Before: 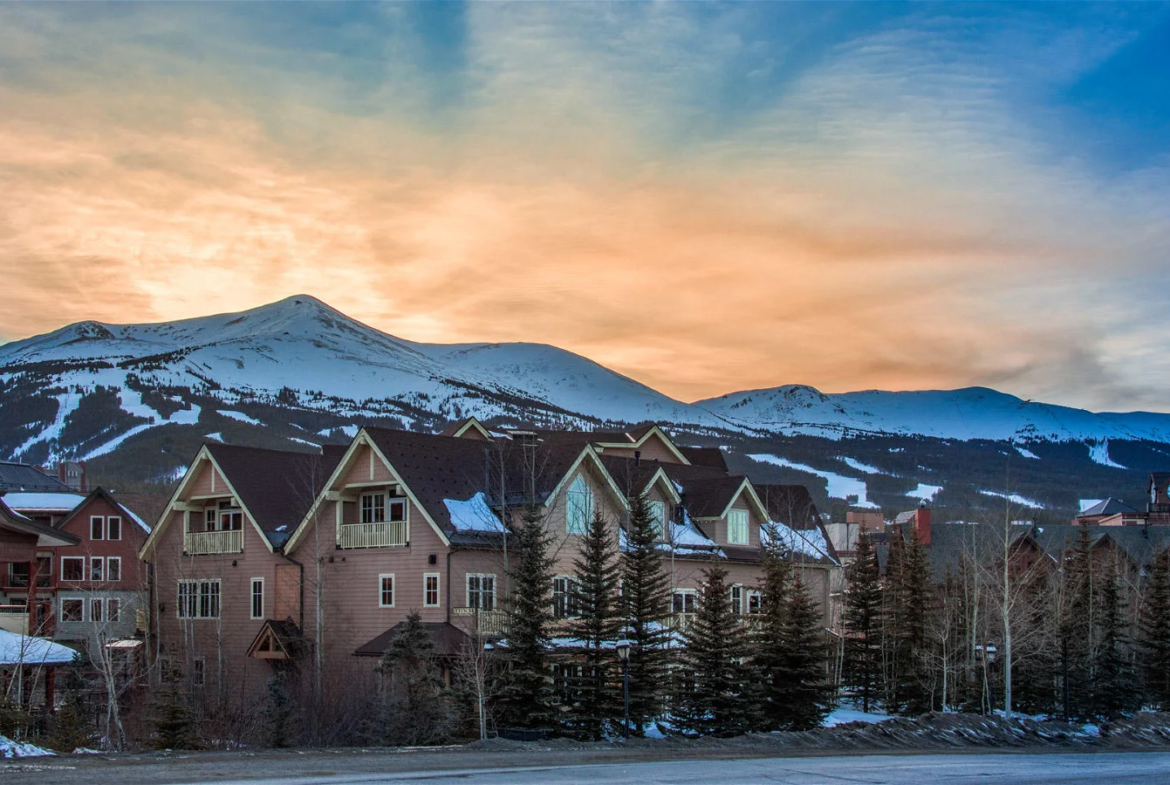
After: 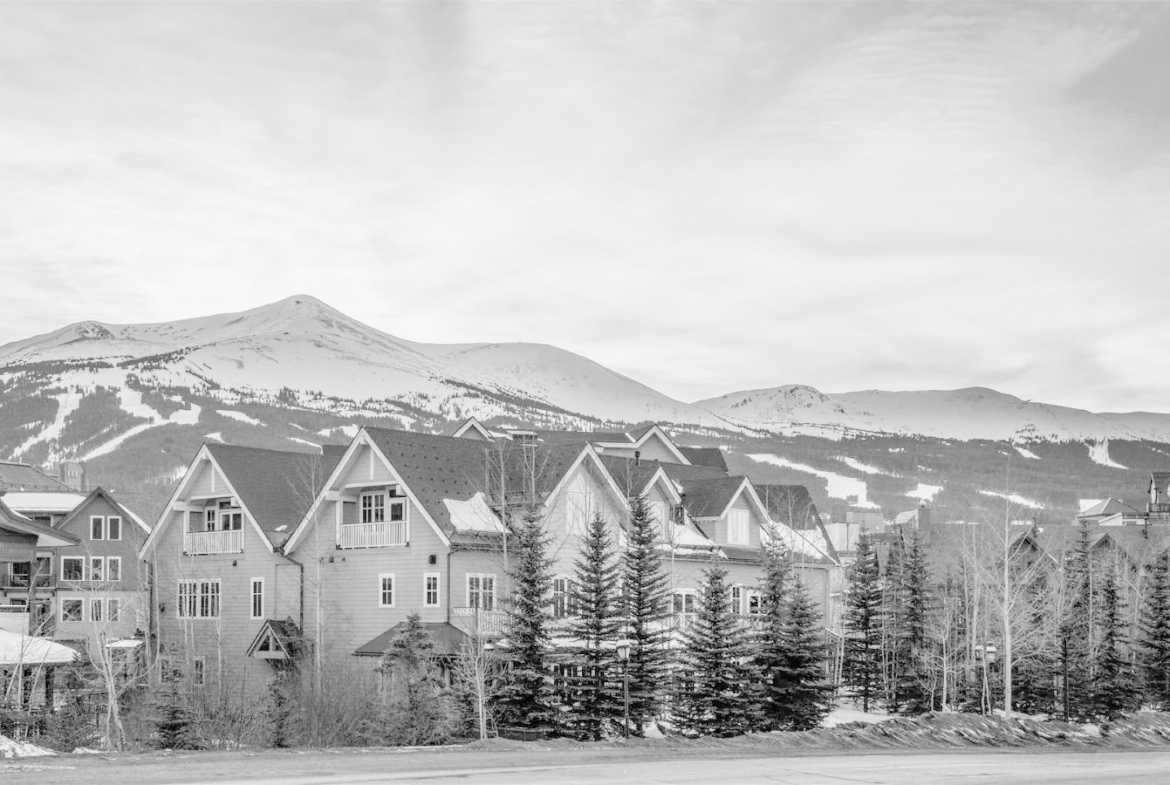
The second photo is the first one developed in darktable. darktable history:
tone curve: curves: ch0 [(0, 0) (0.003, 0) (0.011, 0.001) (0.025, 0.003) (0.044, 0.005) (0.069, 0.013) (0.1, 0.024) (0.136, 0.04) (0.177, 0.087) (0.224, 0.148) (0.277, 0.238) (0.335, 0.335) (0.399, 0.43) (0.468, 0.524) (0.543, 0.621) (0.623, 0.712) (0.709, 0.788) (0.801, 0.867) (0.898, 0.947) (1, 1)], preserve colors none
color look up table: target L [92.16, 84.34, 63.66, 68.78, 56.4, 75.47, 59.13, 68.78, 62.54, 57.4, 48.84, 36.15, 31.34, 26.77, 5.063, 200.73, 81.24, 61.86, 81.64, 51.85, 47.34, 46.75, 40.52, 41.7, 45.56, 29.09, 21.95, 22.19, 87.37, 86.99, 71.73, 74.65, 63.22, 63.22, 51.85, 65.39, 42.89, 52.76, 39.93, 53.07, 39.93, 39.93, 18.21, 19.49, 79.61, 81.24, 63.66, 54.89, 32.11], target a [-0.005, 0 ×6, 0.001, 0, 0, 0.001 ×5, 0 ×5, 0.001 ×9, 0 ×4, 0.012, 0.001, 0, 0.001 ×4, 0.002, 0.001, 0.001, 0.001, 0, 0.001, 0, 0.002, 0.001], target b [0.044, 0.003, 0.005, 0.004, -0.002, 0.004, 0, 0.003, 0, 0, -0.004 ×4, -0.002, -0.001, 0.004, 0, 0.004, -0.002, -0.003 ×5, -0.005, -0.005, -0.005, 0.002, 0.003, 0.004, 0.004, 0, -0.007, -0.002, 0.005, -0.003, -0.002, -0.003, -0.002, -0.004, -0.003, -0.003, -0.003, 0.004, 0.003, 0.005, -0.003, -0.004], num patches 49
